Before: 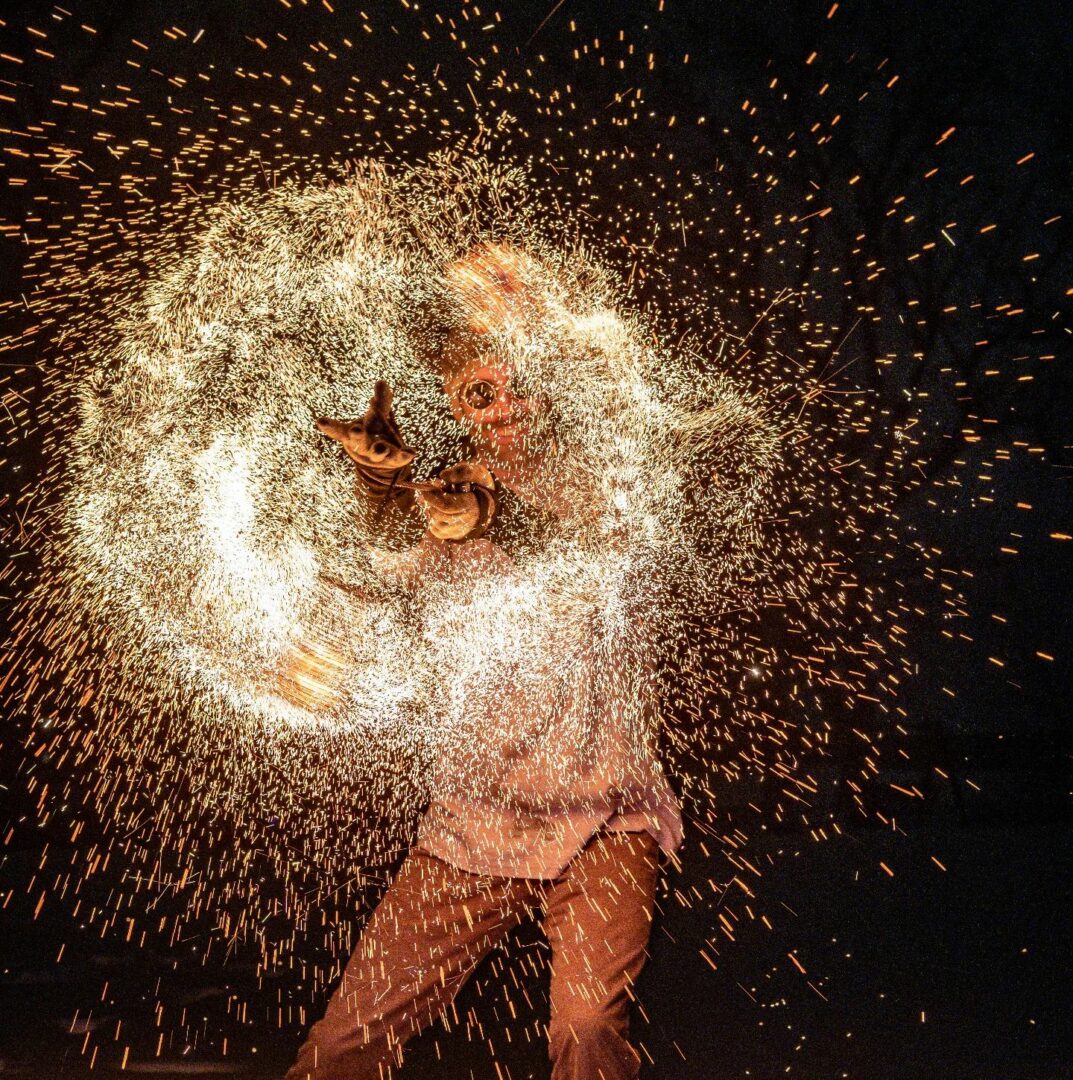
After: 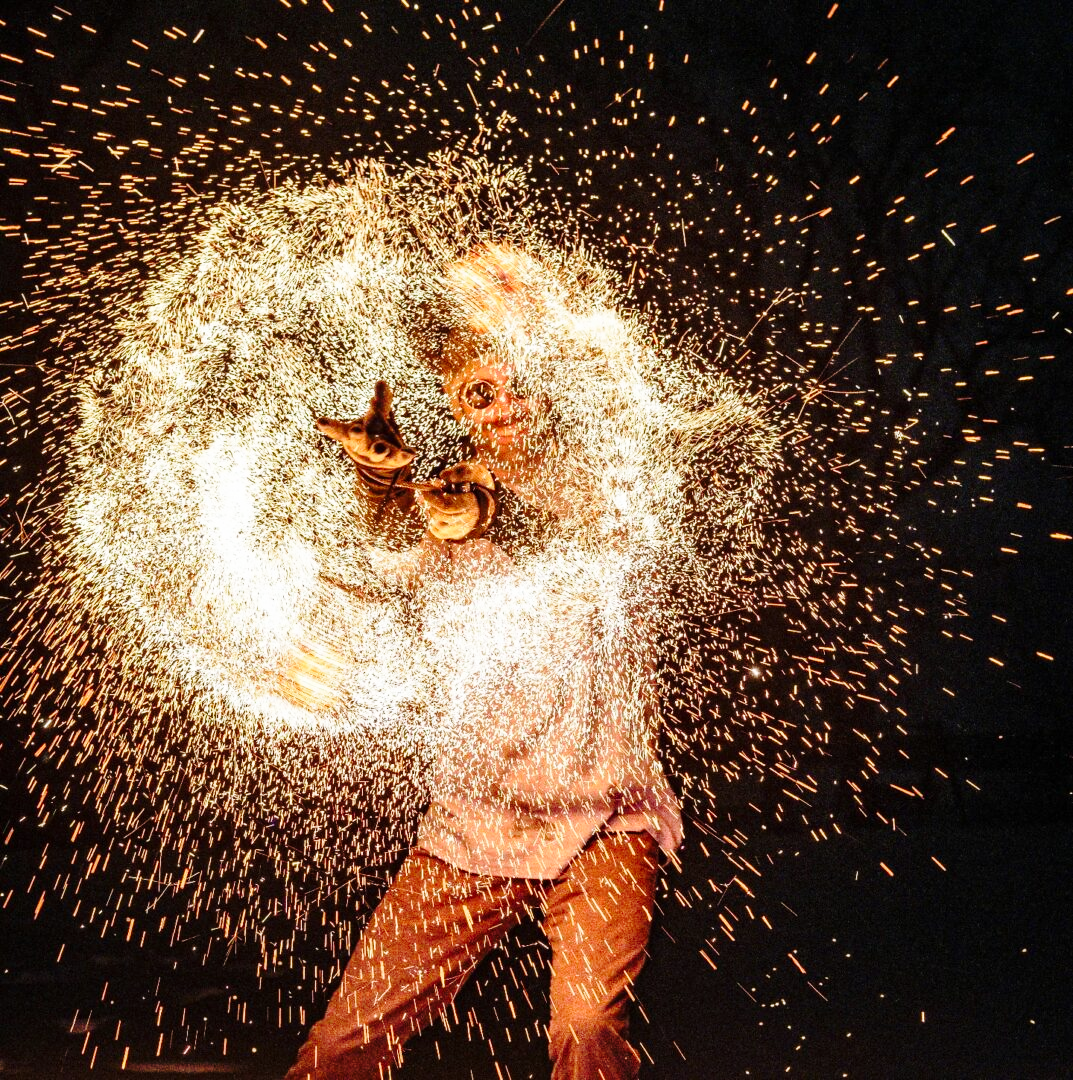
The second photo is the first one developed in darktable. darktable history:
base curve: curves: ch0 [(0, 0) (0.028, 0.03) (0.121, 0.232) (0.46, 0.748) (0.859, 0.968) (1, 1)], preserve colors none
exposure: exposure -0.021 EV, compensate highlight preservation false
